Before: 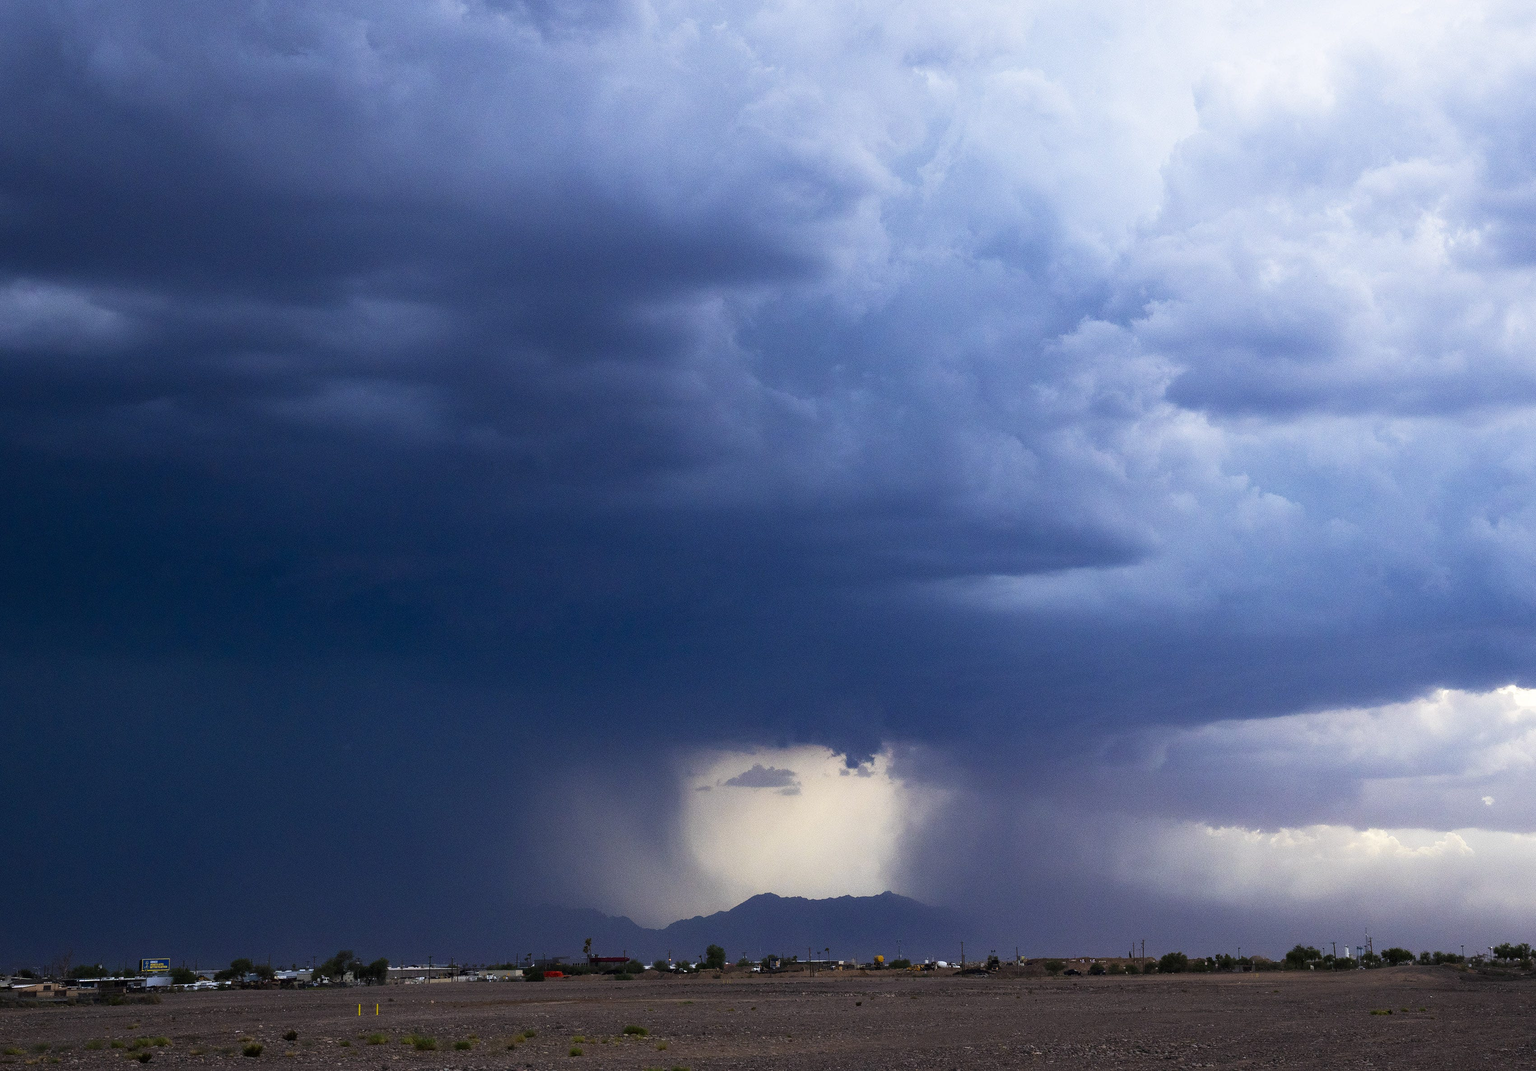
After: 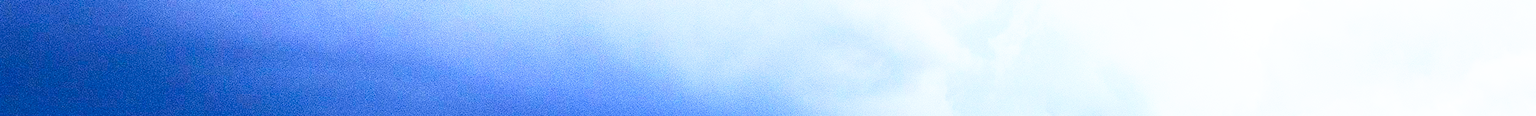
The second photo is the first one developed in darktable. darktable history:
rotate and perspective: rotation -0.013°, lens shift (vertical) -0.027, lens shift (horizontal) 0.178, crop left 0.016, crop right 0.989, crop top 0.082, crop bottom 0.918
contrast brightness saturation: contrast 0.2, brightness 0.16, saturation 0.22
base curve: curves: ch0 [(0, 0) (0.007, 0.004) (0.027, 0.03) (0.046, 0.07) (0.207, 0.54) (0.442, 0.872) (0.673, 0.972) (1, 1)], preserve colors none
crop and rotate: left 9.644%, top 9.491%, right 6.021%, bottom 80.509%
